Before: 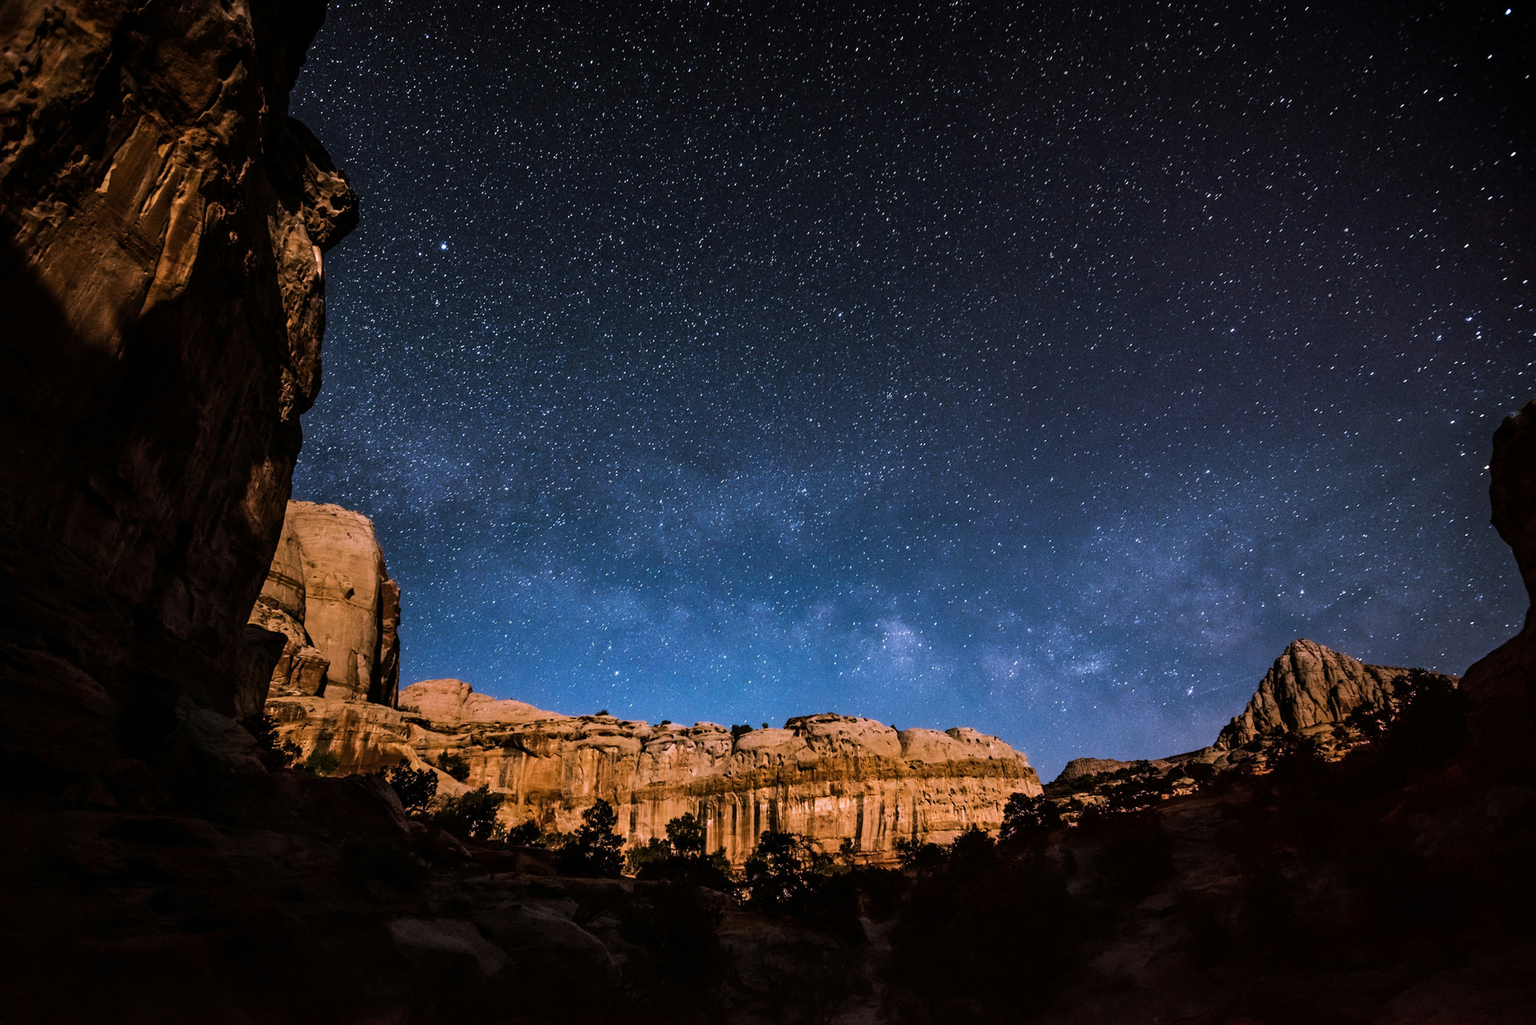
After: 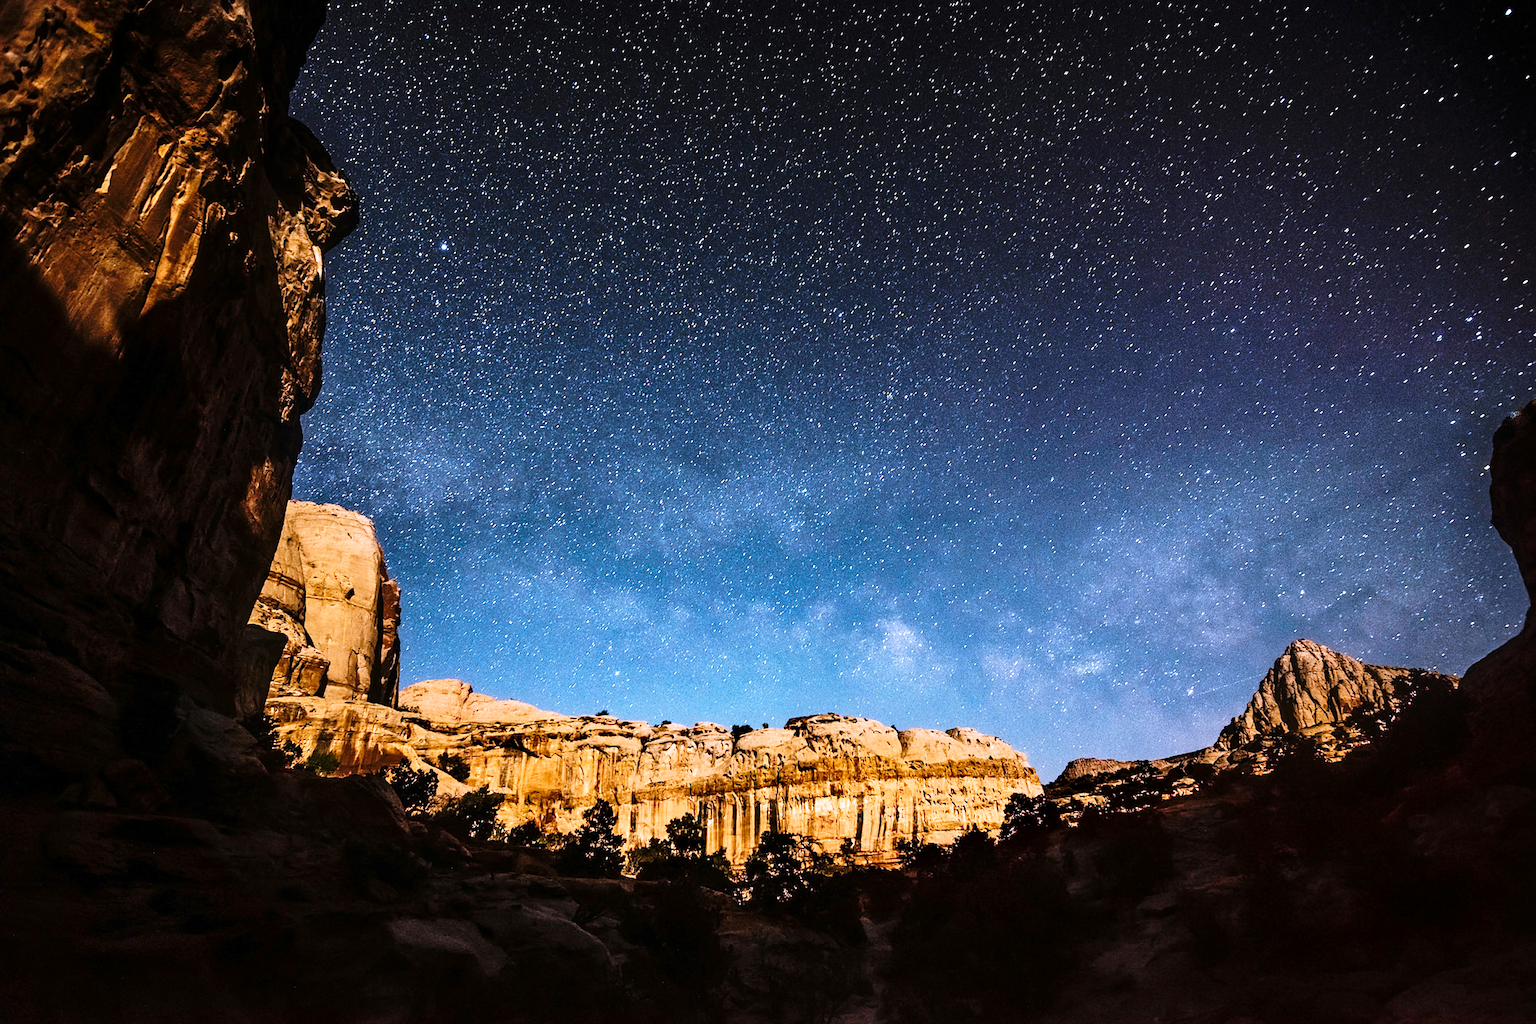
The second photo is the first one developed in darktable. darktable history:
base curve: curves: ch0 [(0, 0) (0.028, 0.03) (0.121, 0.232) (0.46, 0.748) (0.859, 0.968) (1, 1)], fusion 1, preserve colors none
sharpen: on, module defaults
